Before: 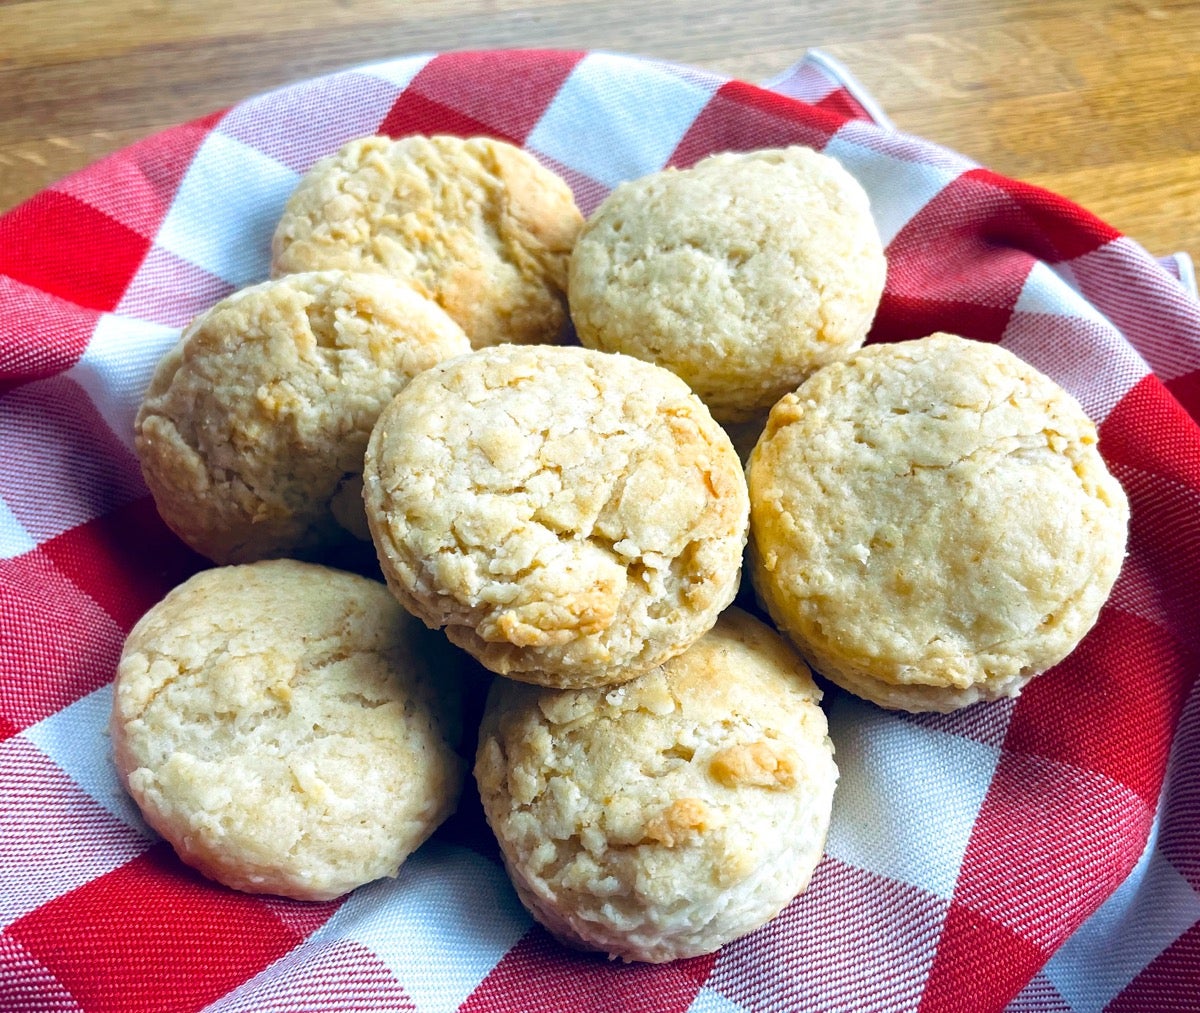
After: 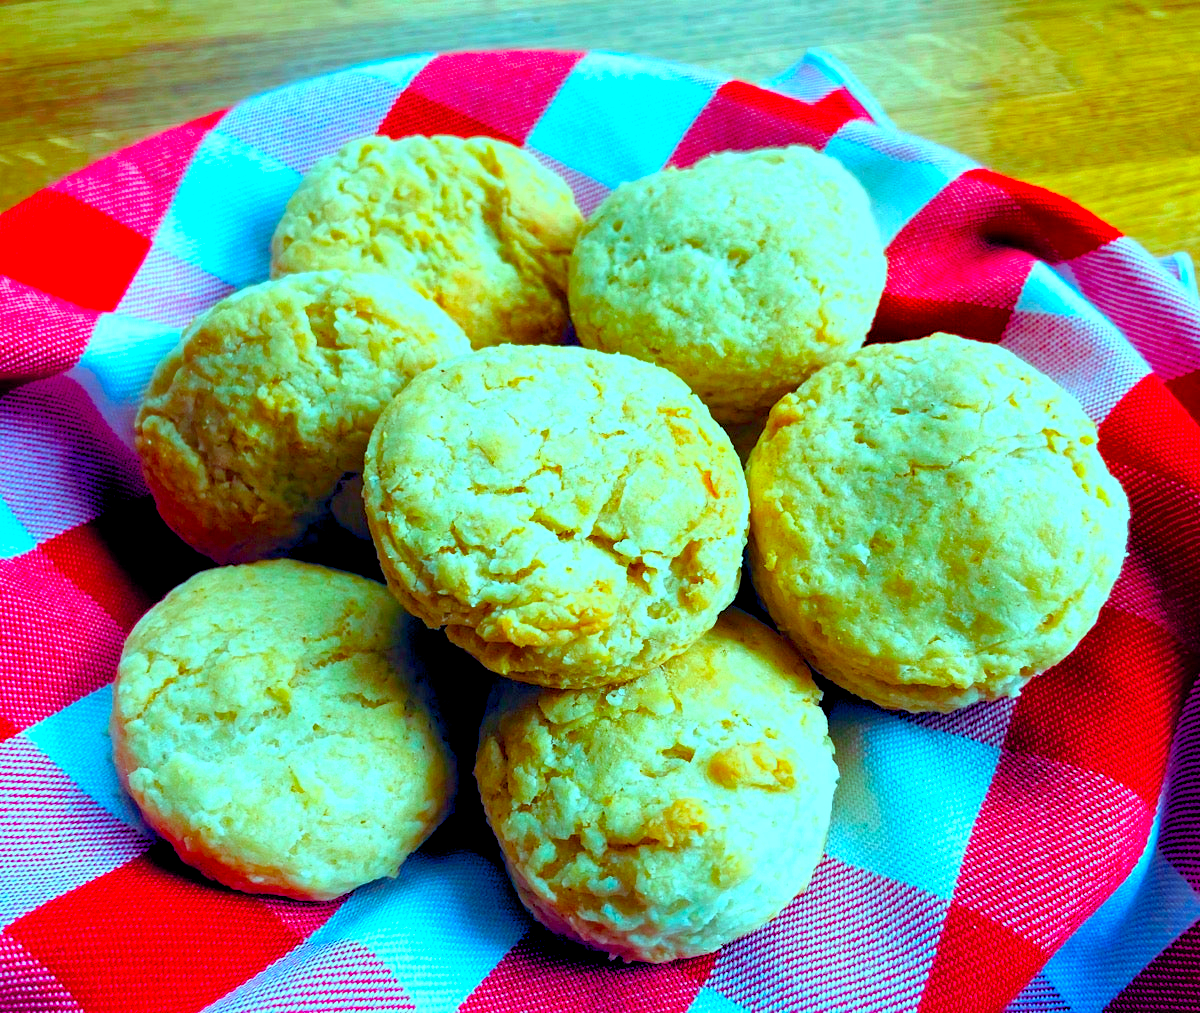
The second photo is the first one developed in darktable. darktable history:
color correction: highlights b* 0.031, saturation 1.85
color balance rgb: shadows lift › luminance -7.615%, shadows lift › chroma 2.336%, shadows lift › hue 166.33°, power › hue 62.66°, highlights gain › chroma 5.441%, highlights gain › hue 195.66°, global offset › luminance -0.847%, linear chroma grading › global chroma 14.771%, perceptual saturation grading › global saturation 0.269%, perceptual saturation grading › highlights -17.925%, perceptual saturation grading › mid-tones 32.372%, perceptual saturation grading › shadows 50.592%
